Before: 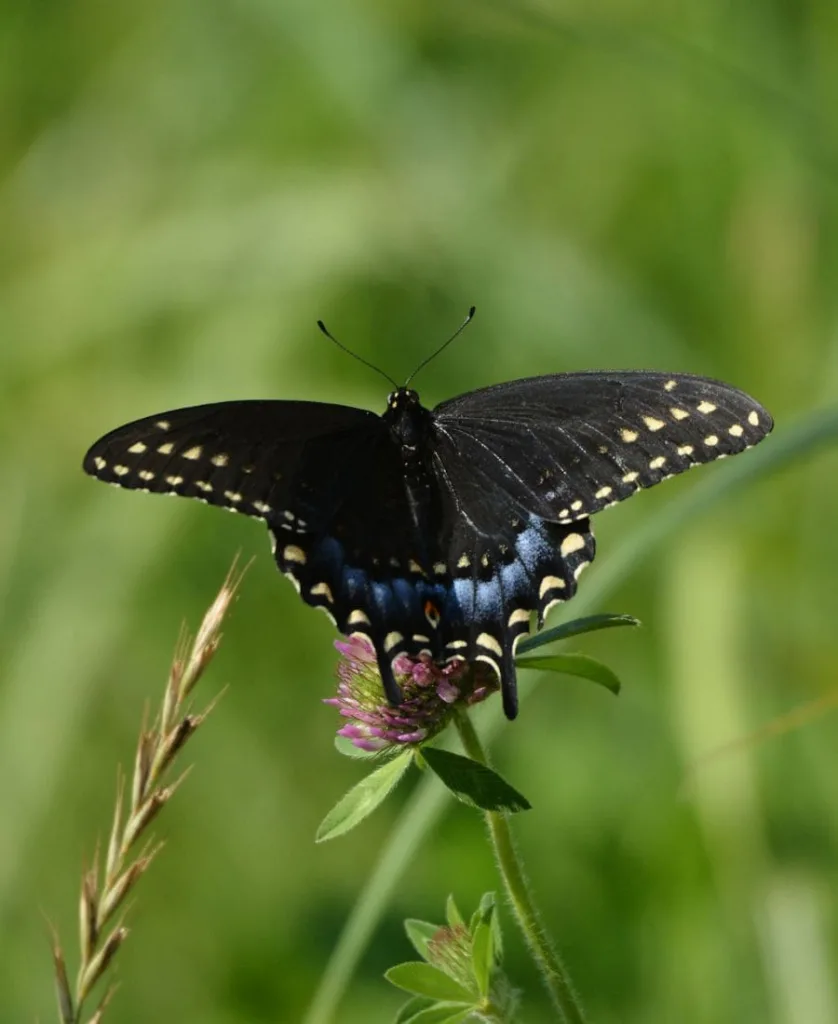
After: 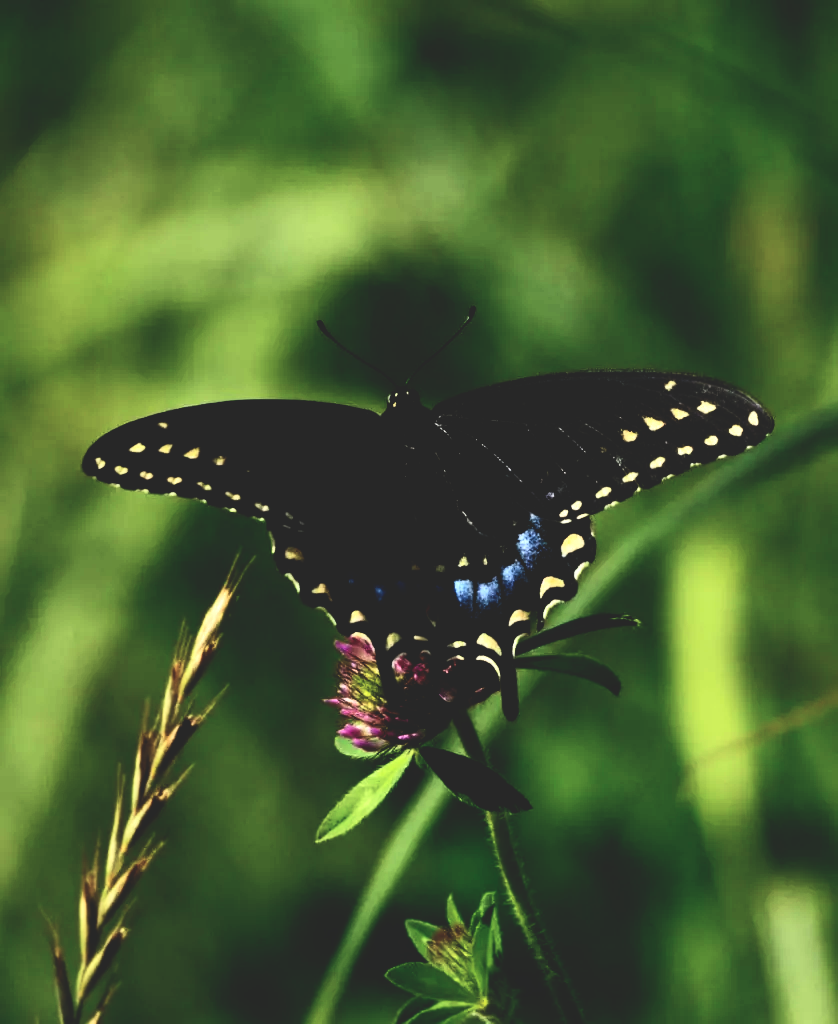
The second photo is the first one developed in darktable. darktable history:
contrast brightness saturation: contrast 0.372, brightness 0.102
base curve: curves: ch0 [(0, 0.036) (0.083, 0.04) (0.804, 1)], preserve colors none
